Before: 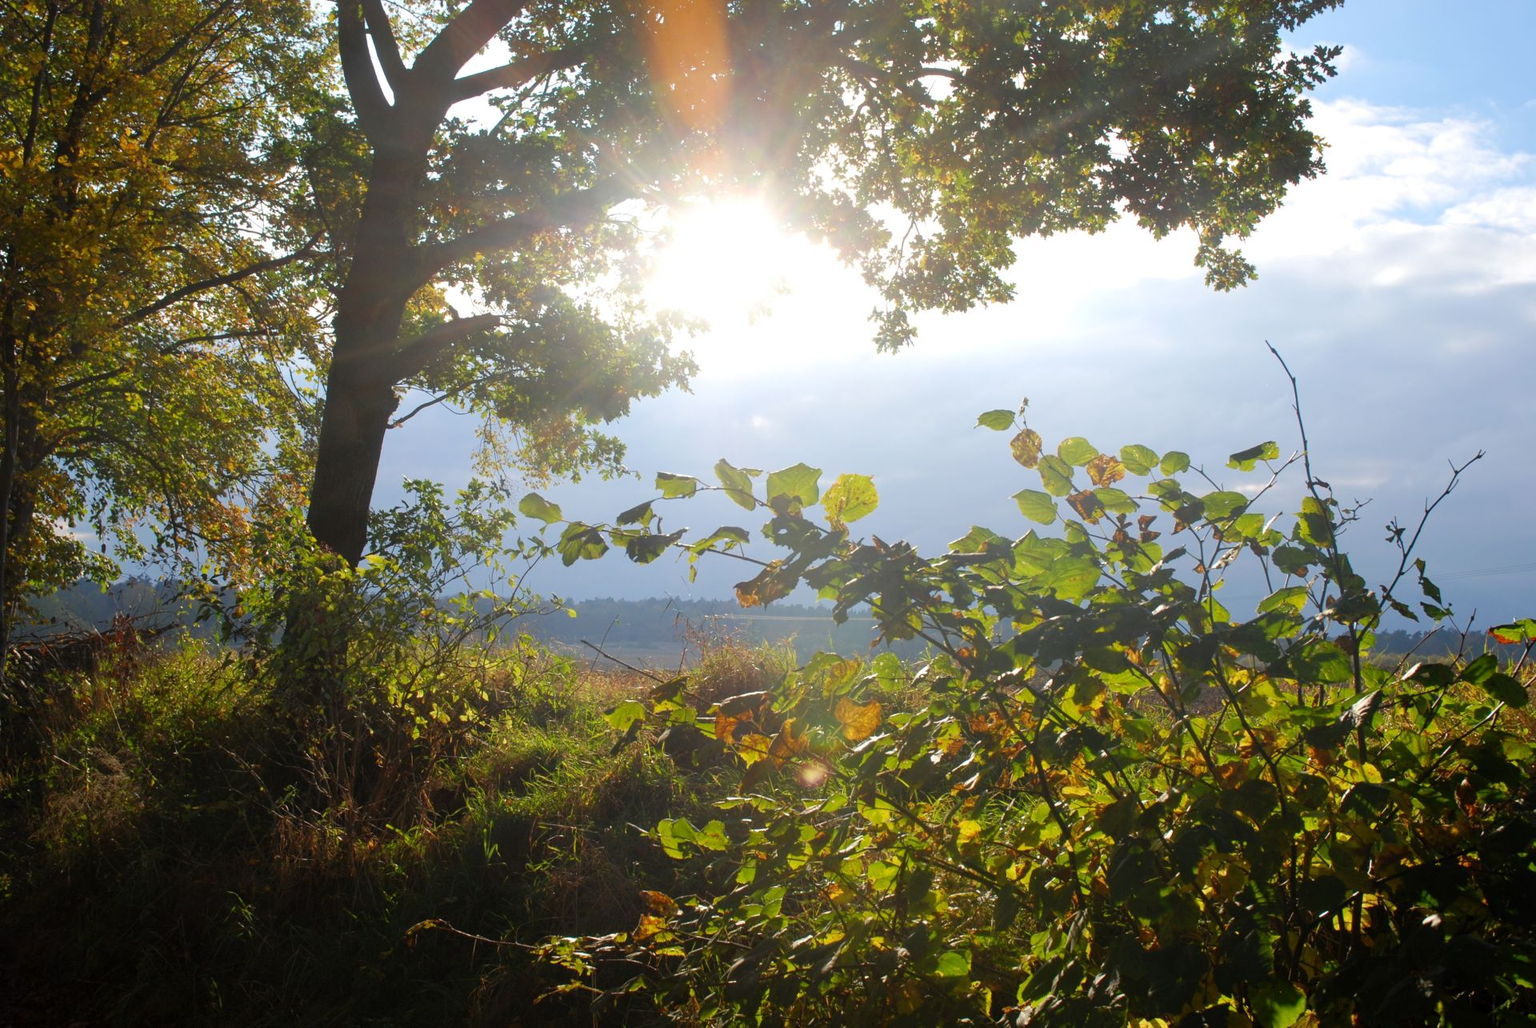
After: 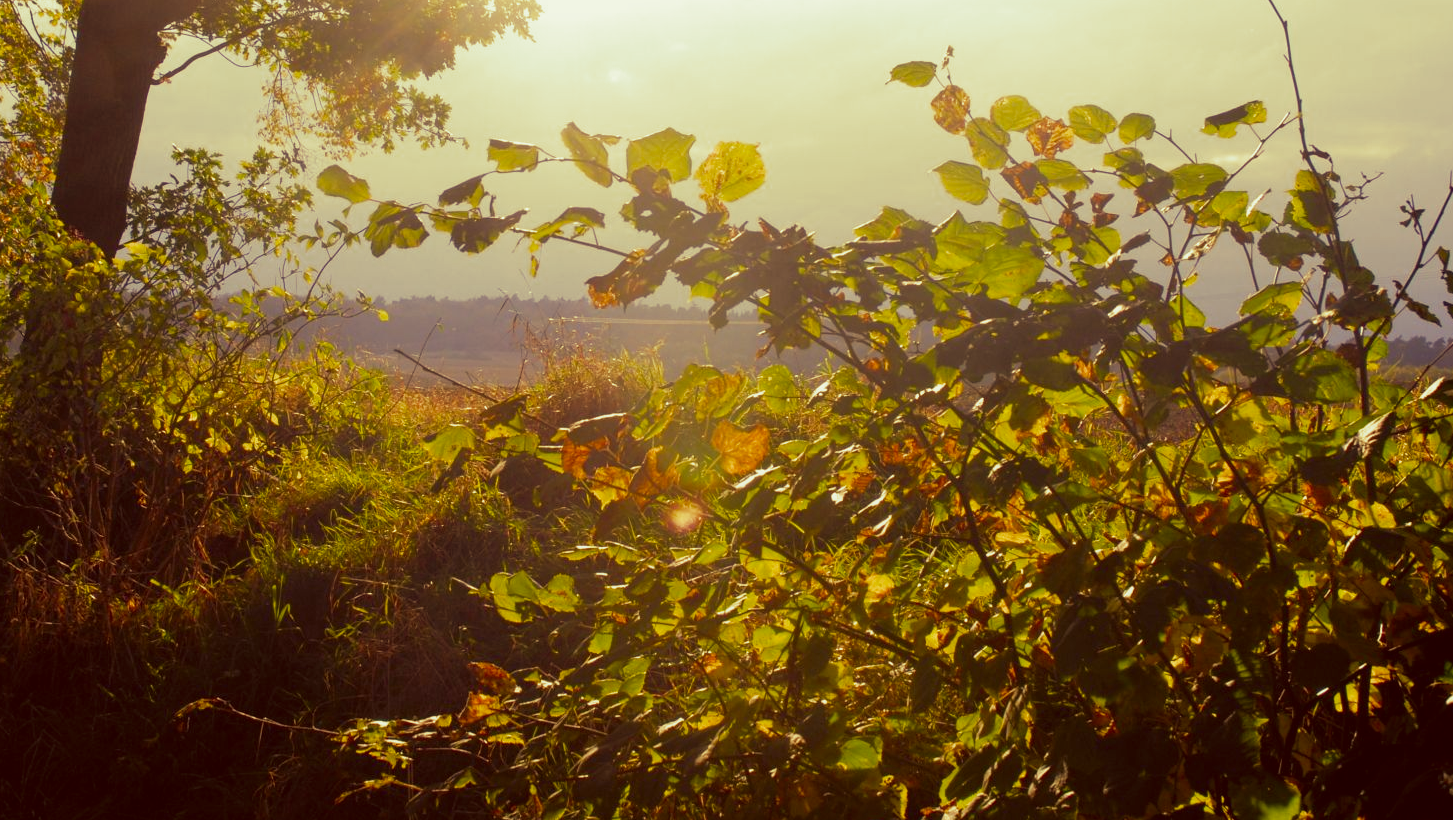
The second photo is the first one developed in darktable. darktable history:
color correction: highlights a* 10.12, highlights b* 39.04, shadows a* 14.62, shadows b* 3.37
crop and rotate: left 17.299%, top 35.115%, right 7.015%, bottom 1.024%
split-toning: shadows › hue 290.82°, shadows › saturation 0.34, highlights › saturation 0.38, balance 0, compress 50%
